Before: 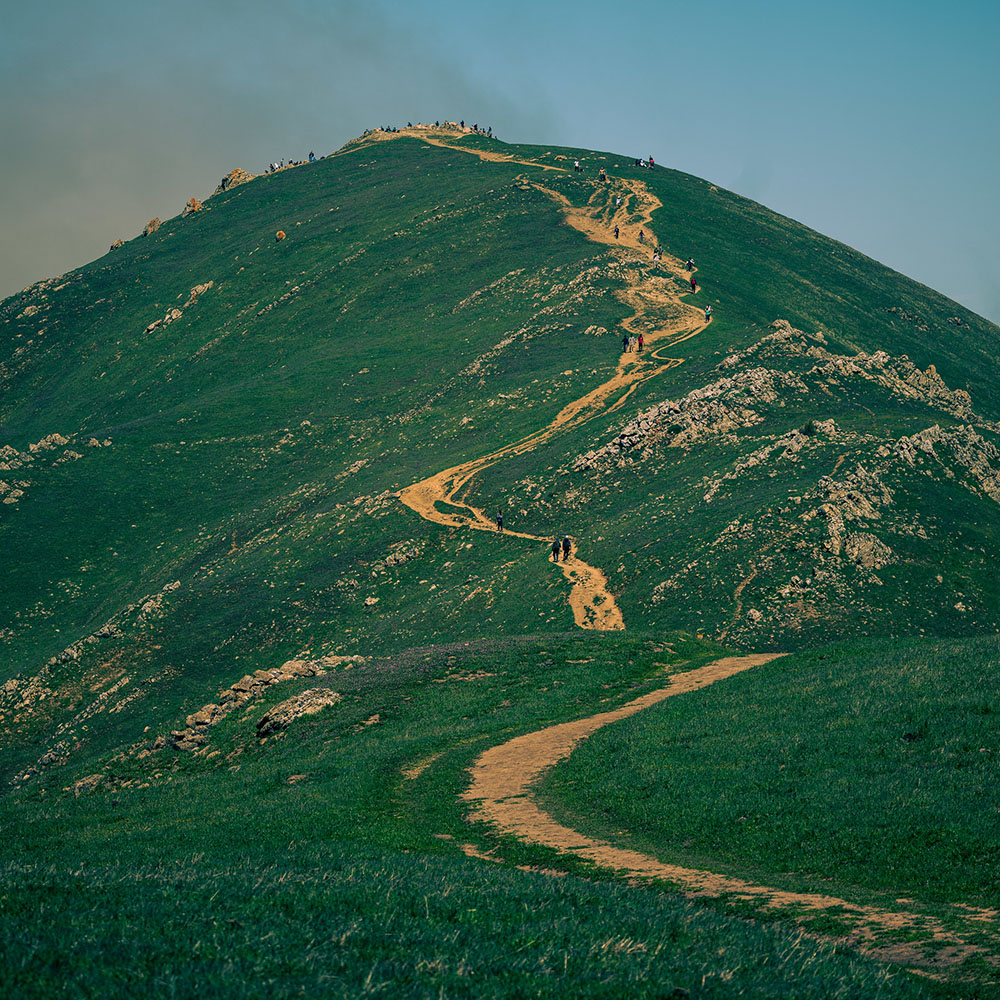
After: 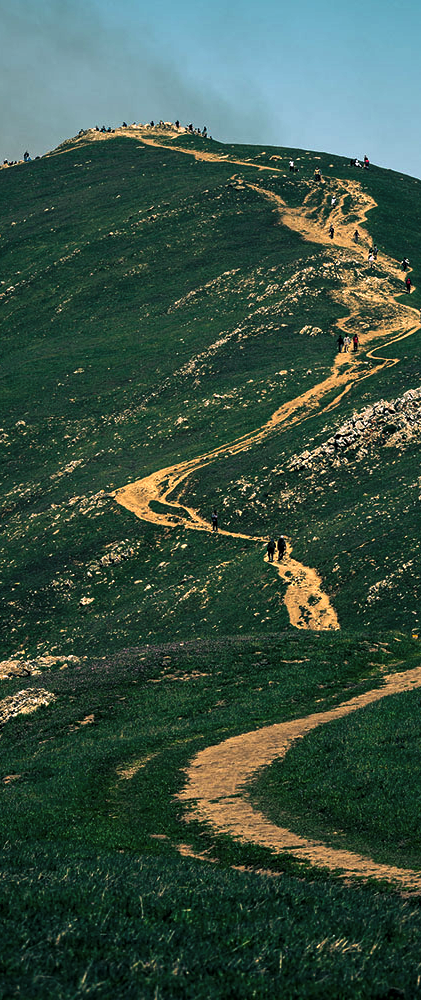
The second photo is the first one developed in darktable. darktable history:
crop: left 28.583%, right 29.231%
levels: levels [0.044, 0.475, 0.791]
